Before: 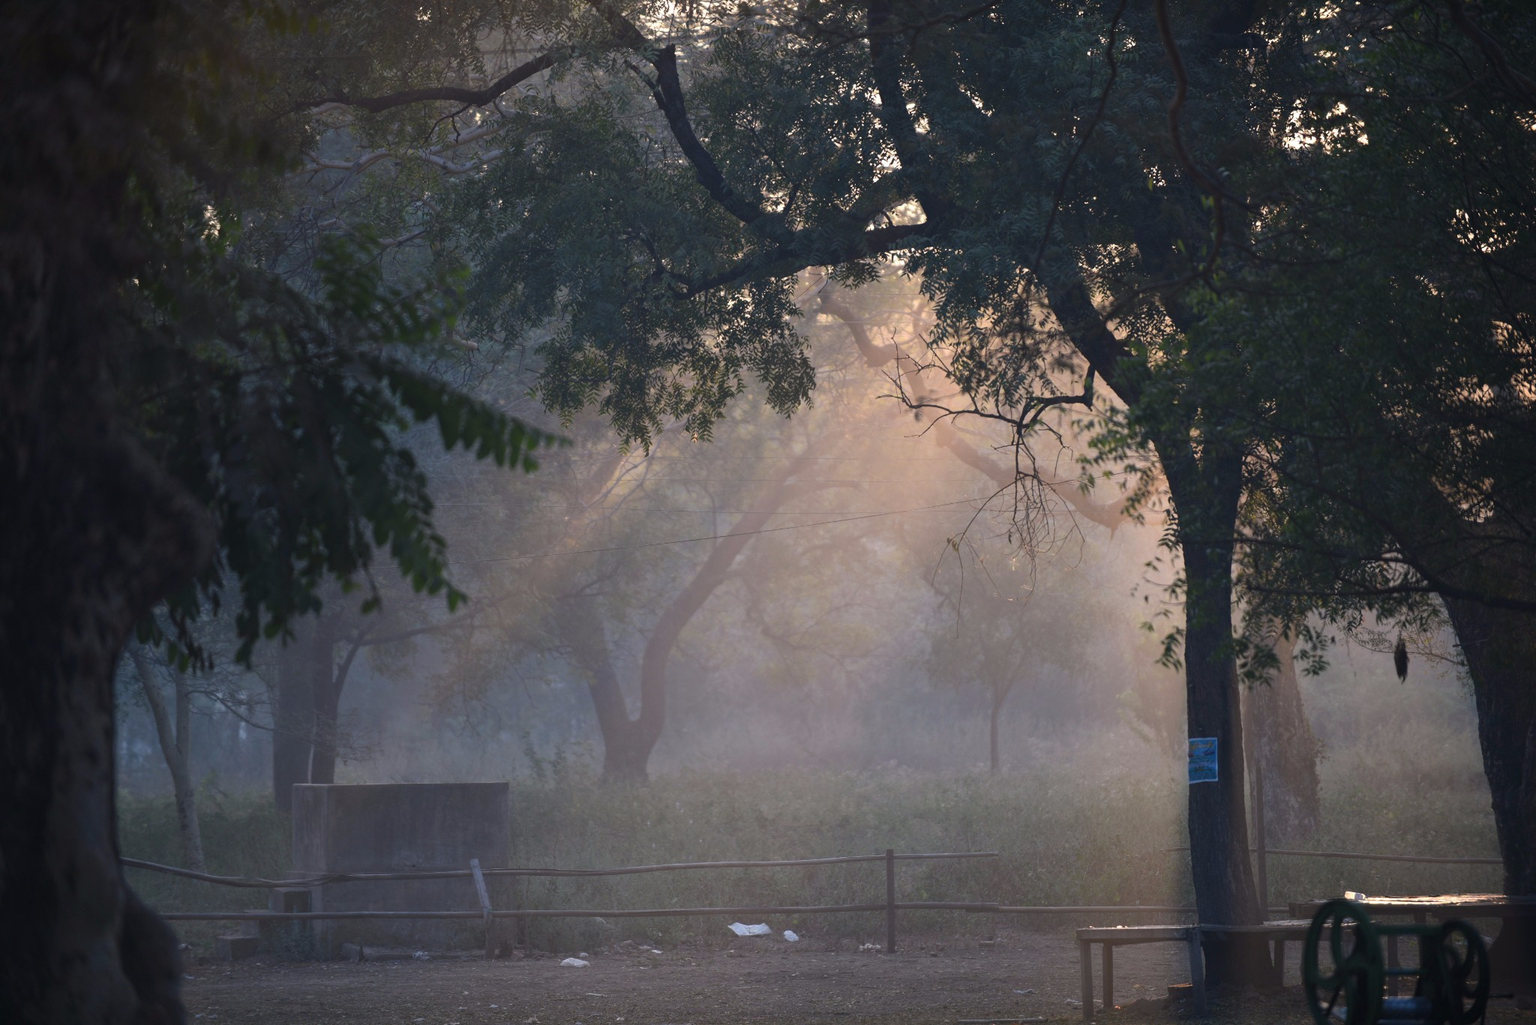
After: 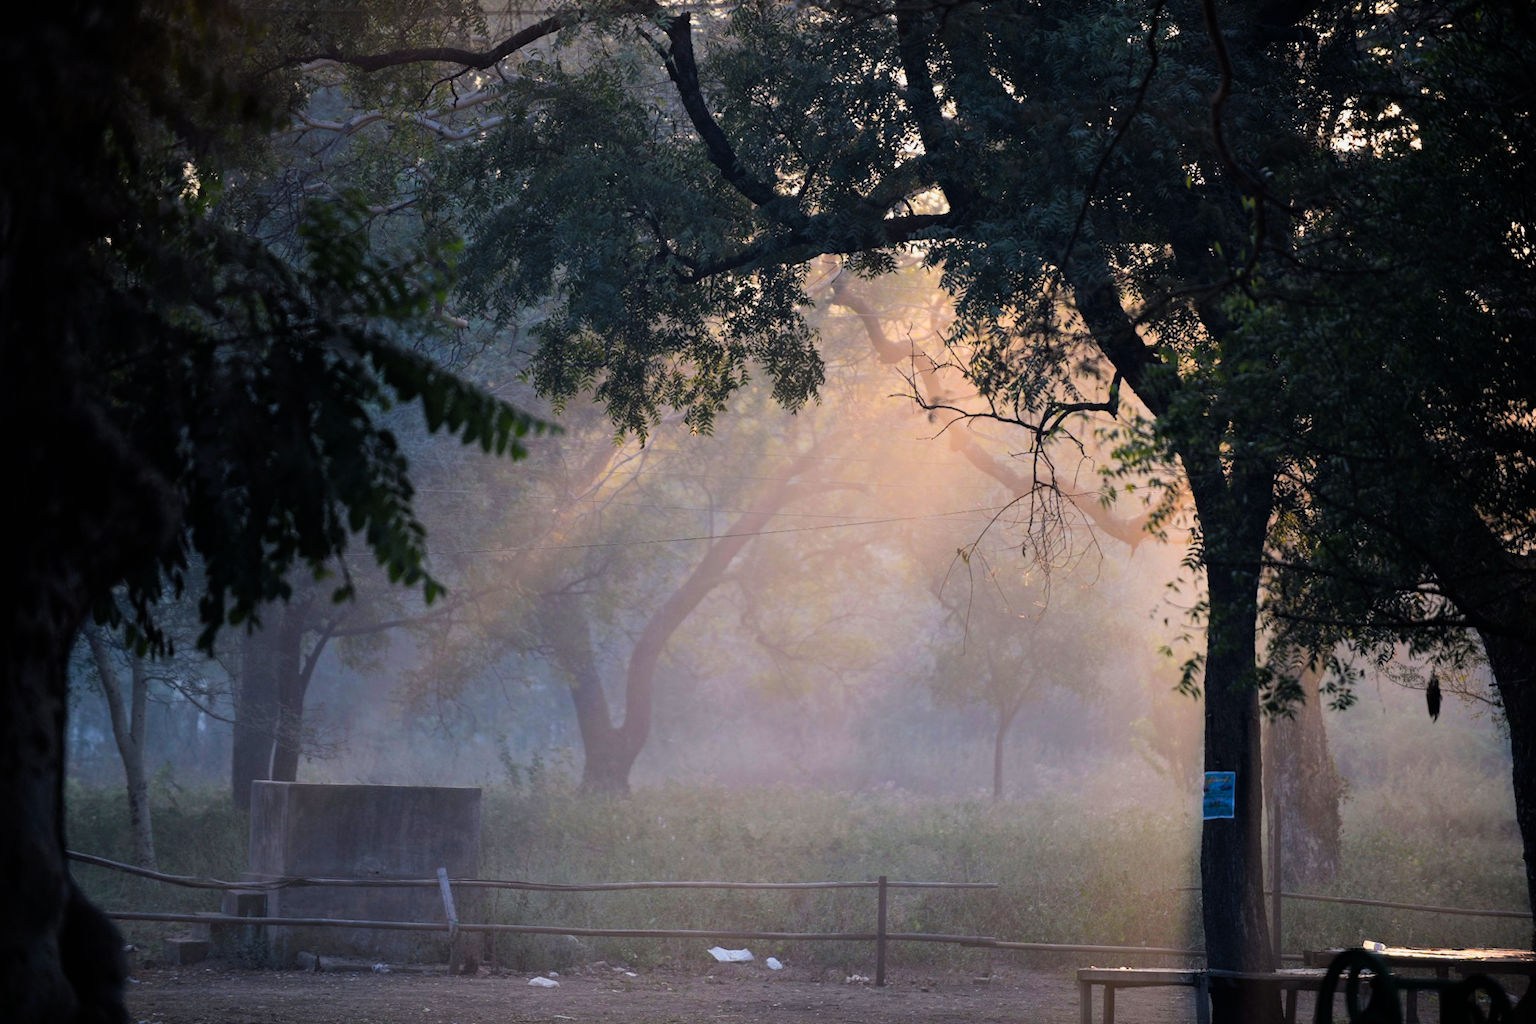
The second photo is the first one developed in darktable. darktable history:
filmic rgb: black relative exposure -5 EV, white relative exposure 3.5 EV, hardness 3.19, contrast 1.2, highlights saturation mix -50%
exposure: exposure 0.376 EV, compensate highlight preservation false
crop and rotate: angle -2.38°
color balance rgb: linear chroma grading › global chroma 15%, perceptual saturation grading › global saturation 30%
